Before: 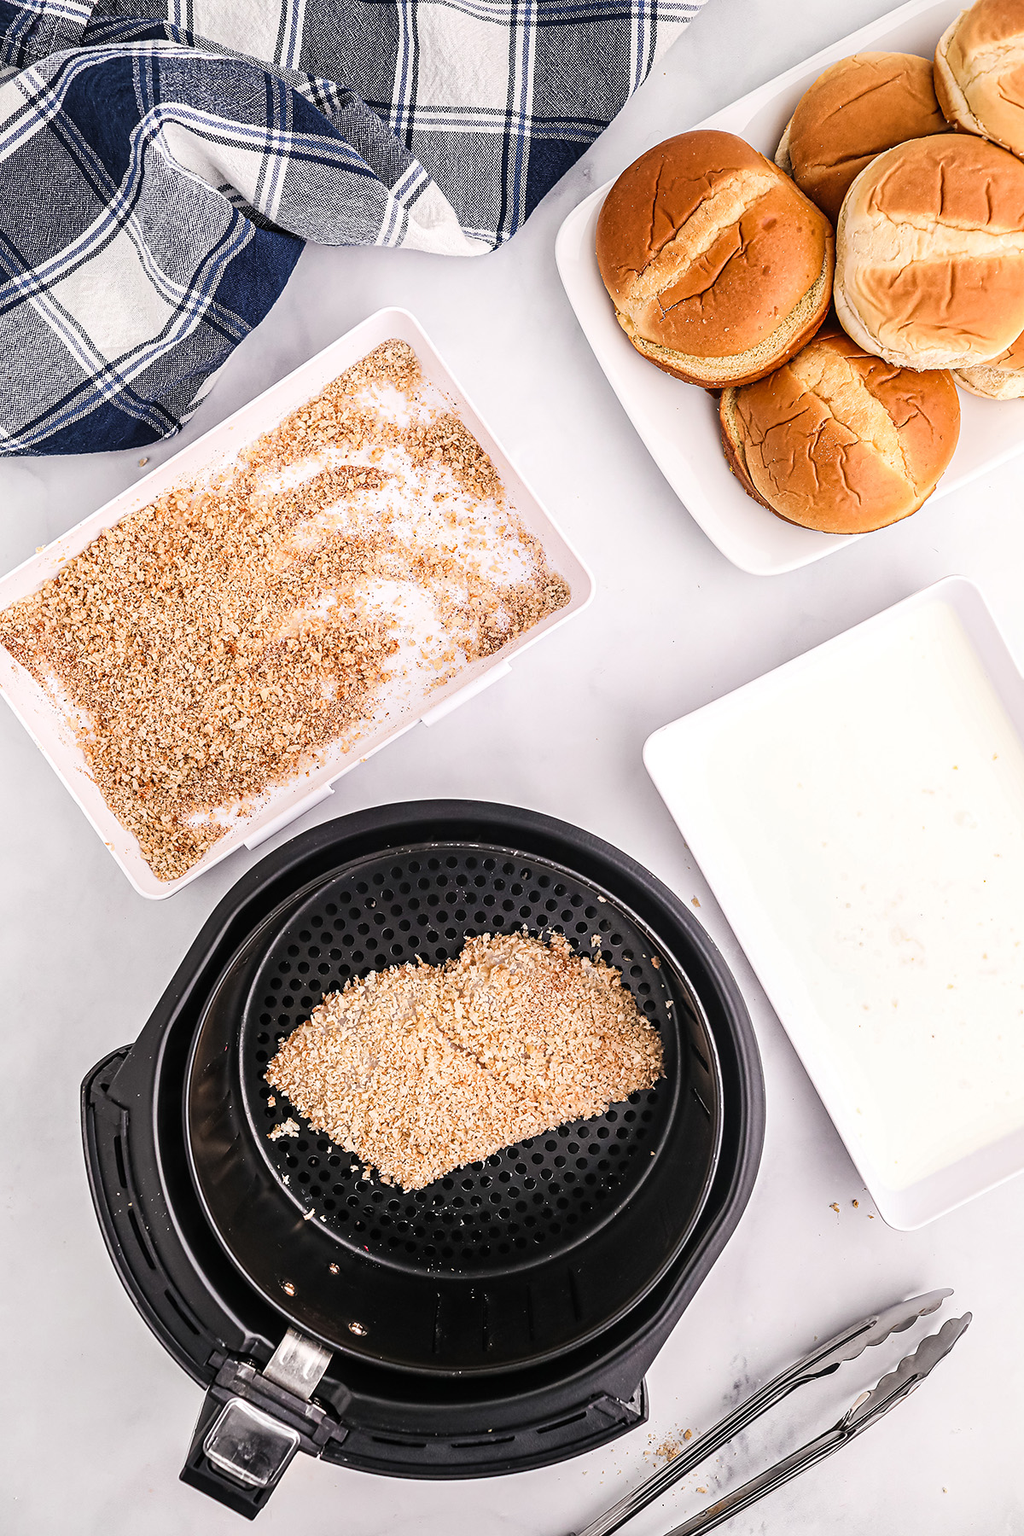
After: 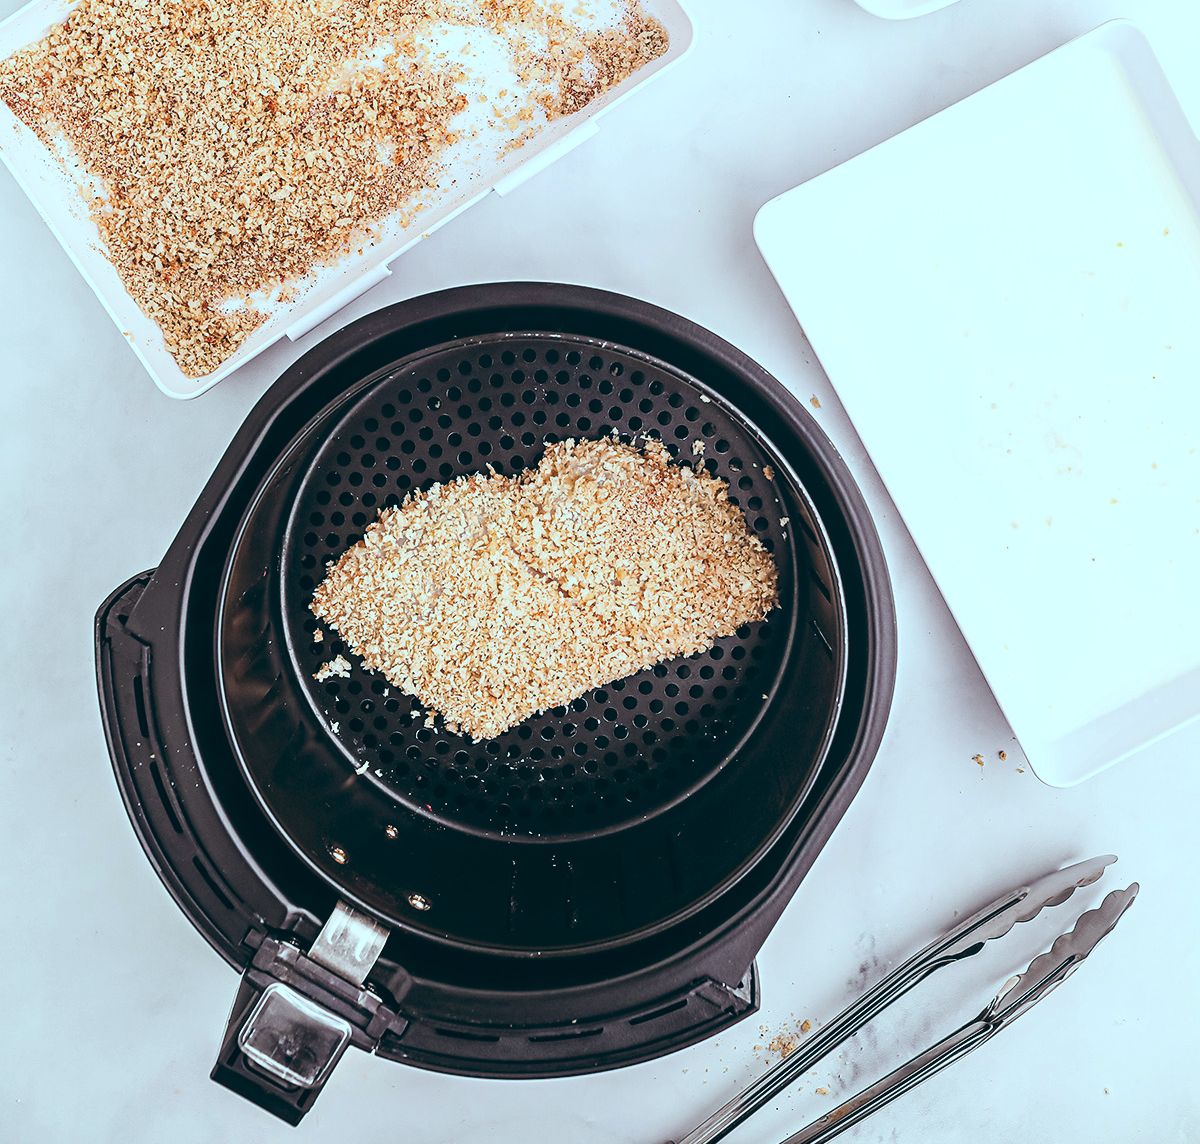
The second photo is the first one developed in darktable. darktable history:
color balance: lift [1.003, 0.993, 1.001, 1.007], gamma [1.018, 1.072, 0.959, 0.928], gain [0.974, 0.873, 1.031, 1.127]
crop and rotate: top 36.435%
